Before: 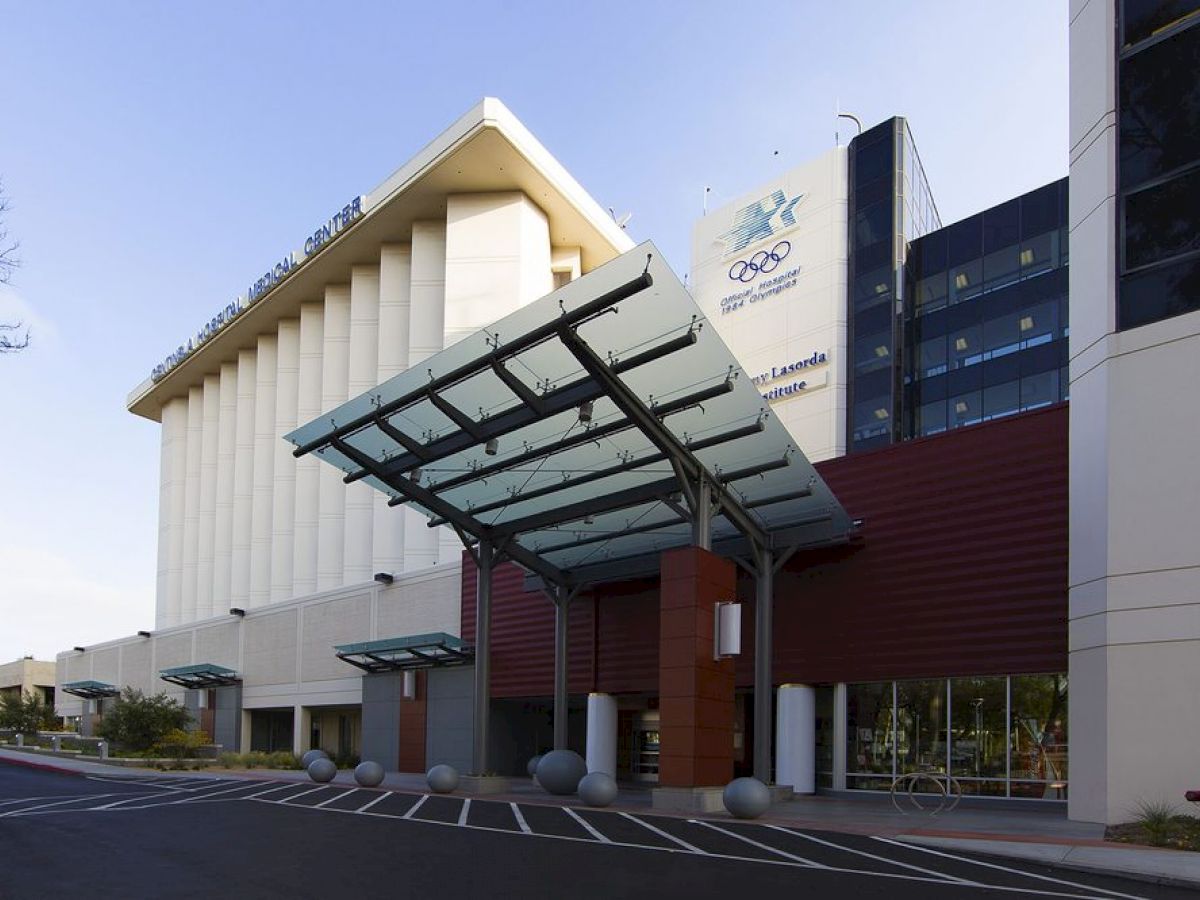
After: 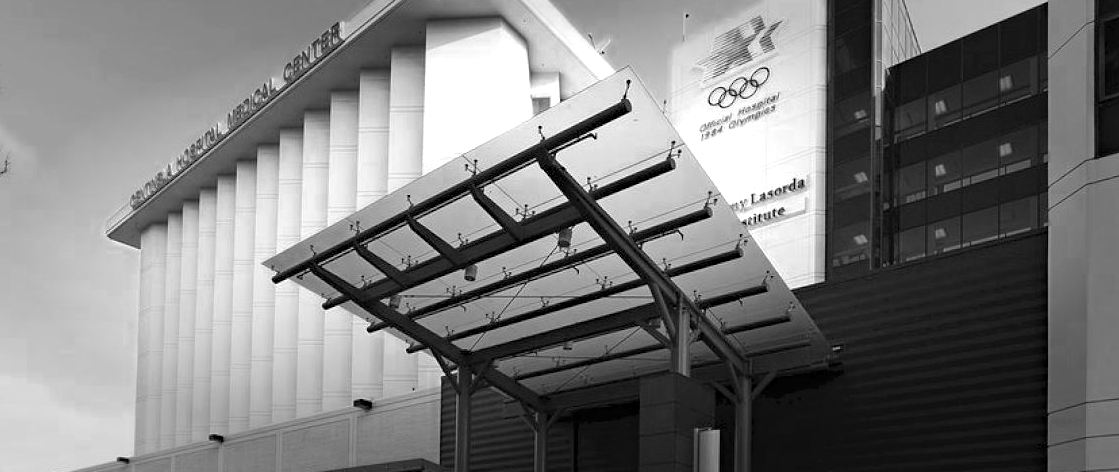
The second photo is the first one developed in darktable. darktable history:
tone equalizer: edges refinement/feathering 500, mask exposure compensation -1.57 EV, preserve details guided filter
vignetting: fall-off start 47.54%, automatic ratio true, width/height ratio 1.283, unbound false
crop: left 1.817%, top 19.433%, right 4.887%, bottom 28.118%
exposure: exposure 0.635 EV, compensate highlight preservation false
haze removal: compatibility mode true, adaptive false
color zones: curves: ch0 [(0.002, 0.593) (0.143, 0.417) (0.285, 0.541) (0.455, 0.289) (0.608, 0.327) (0.727, 0.283) (0.869, 0.571) (1, 0.603)]; ch1 [(0, 0) (0.143, 0) (0.286, 0) (0.429, 0) (0.571, 0) (0.714, 0) (0.857, 0)]
